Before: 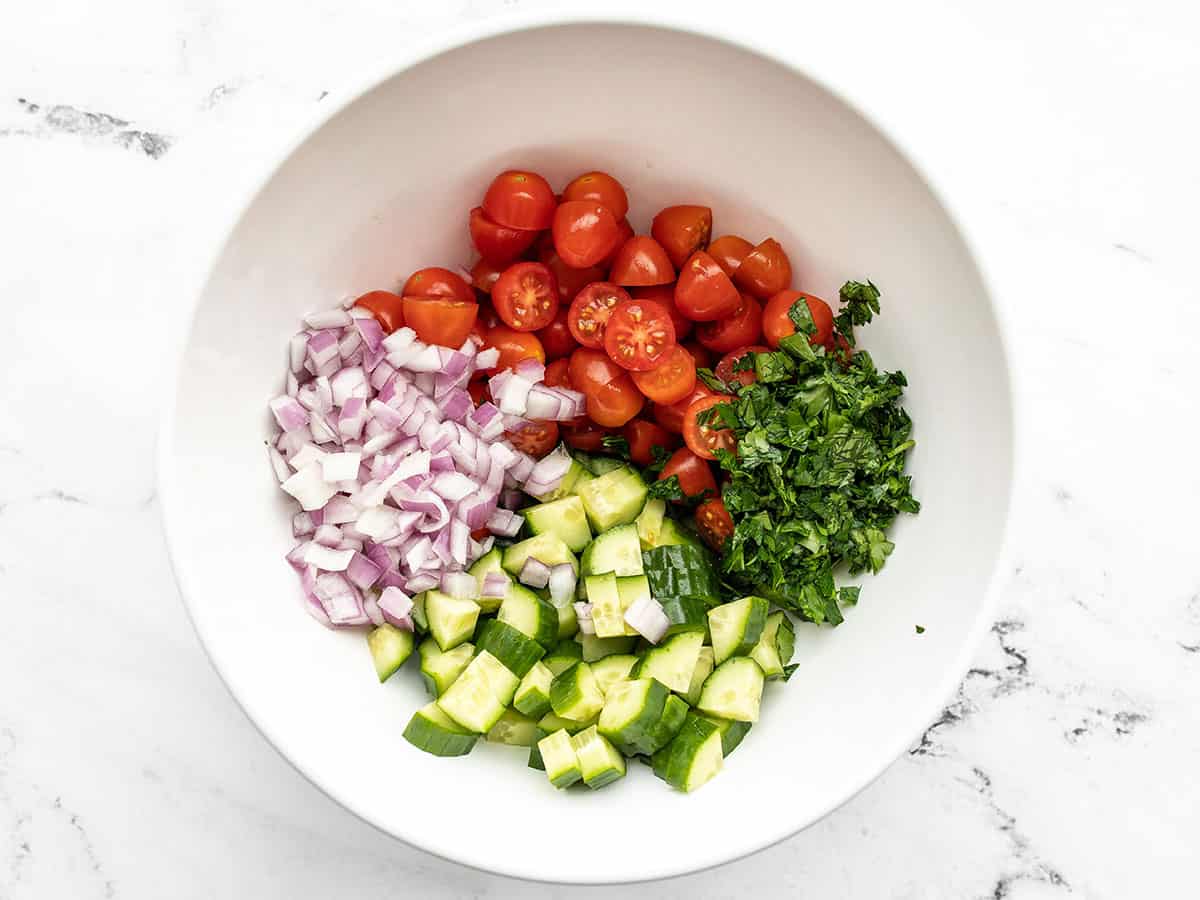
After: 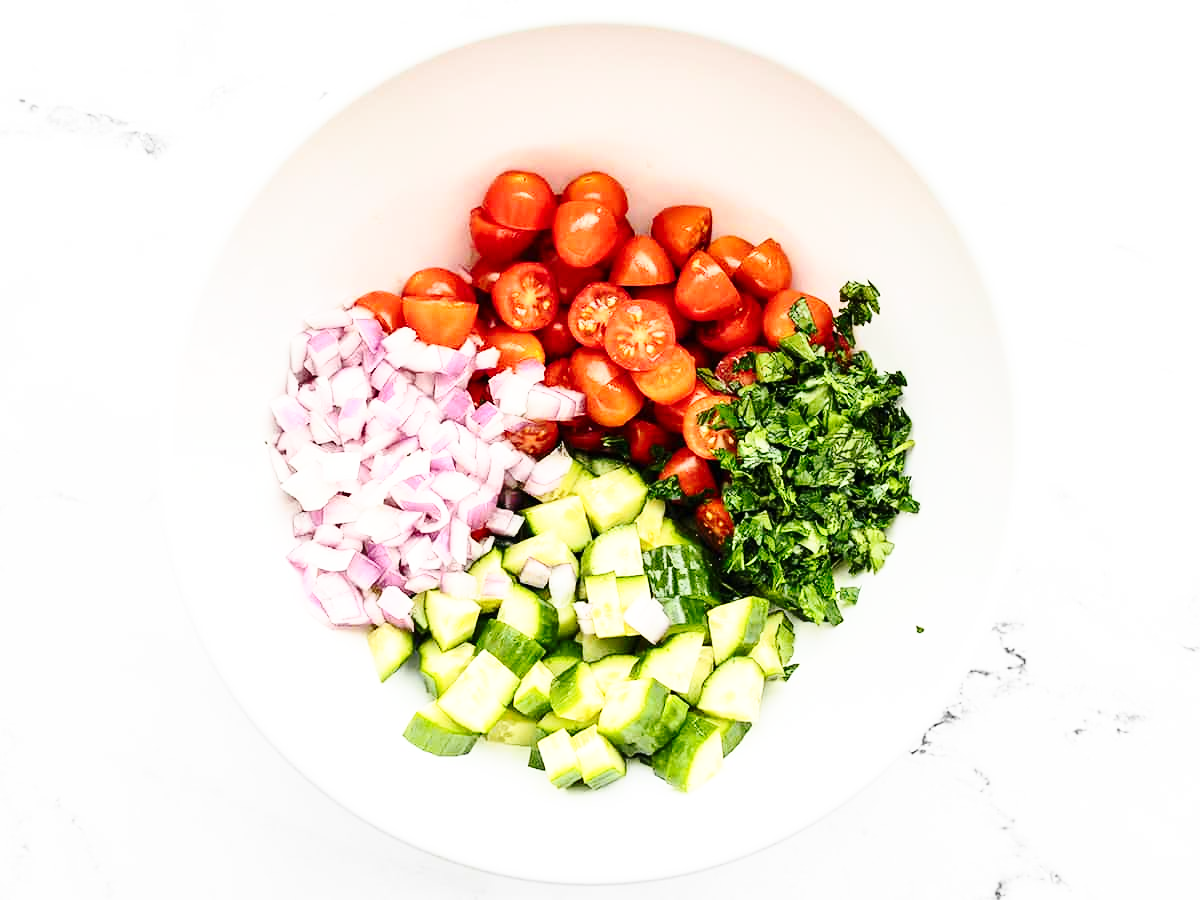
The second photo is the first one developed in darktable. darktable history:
base curve: curves: ch0 [(0, 0) (0.028, 0.03) (0.121, 0.232) (0.46, 0.748) (0.859, 0.968) (1, 1)], preserve colors none
contrast brightness saturation: contrast 0.236, brightness 0.095
